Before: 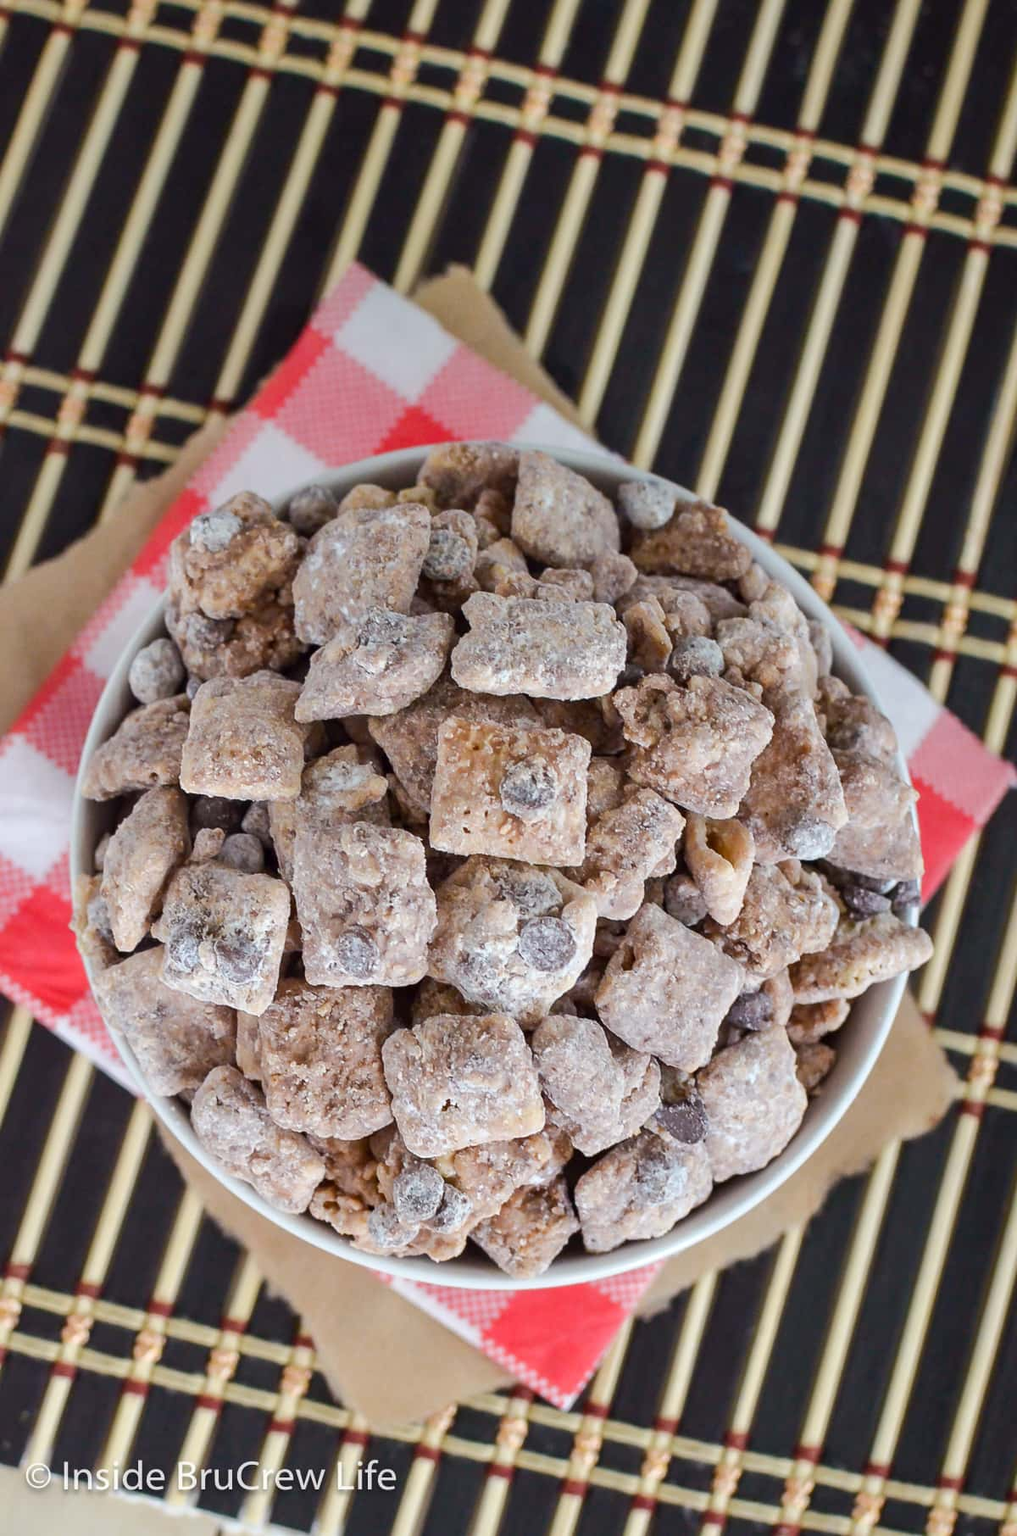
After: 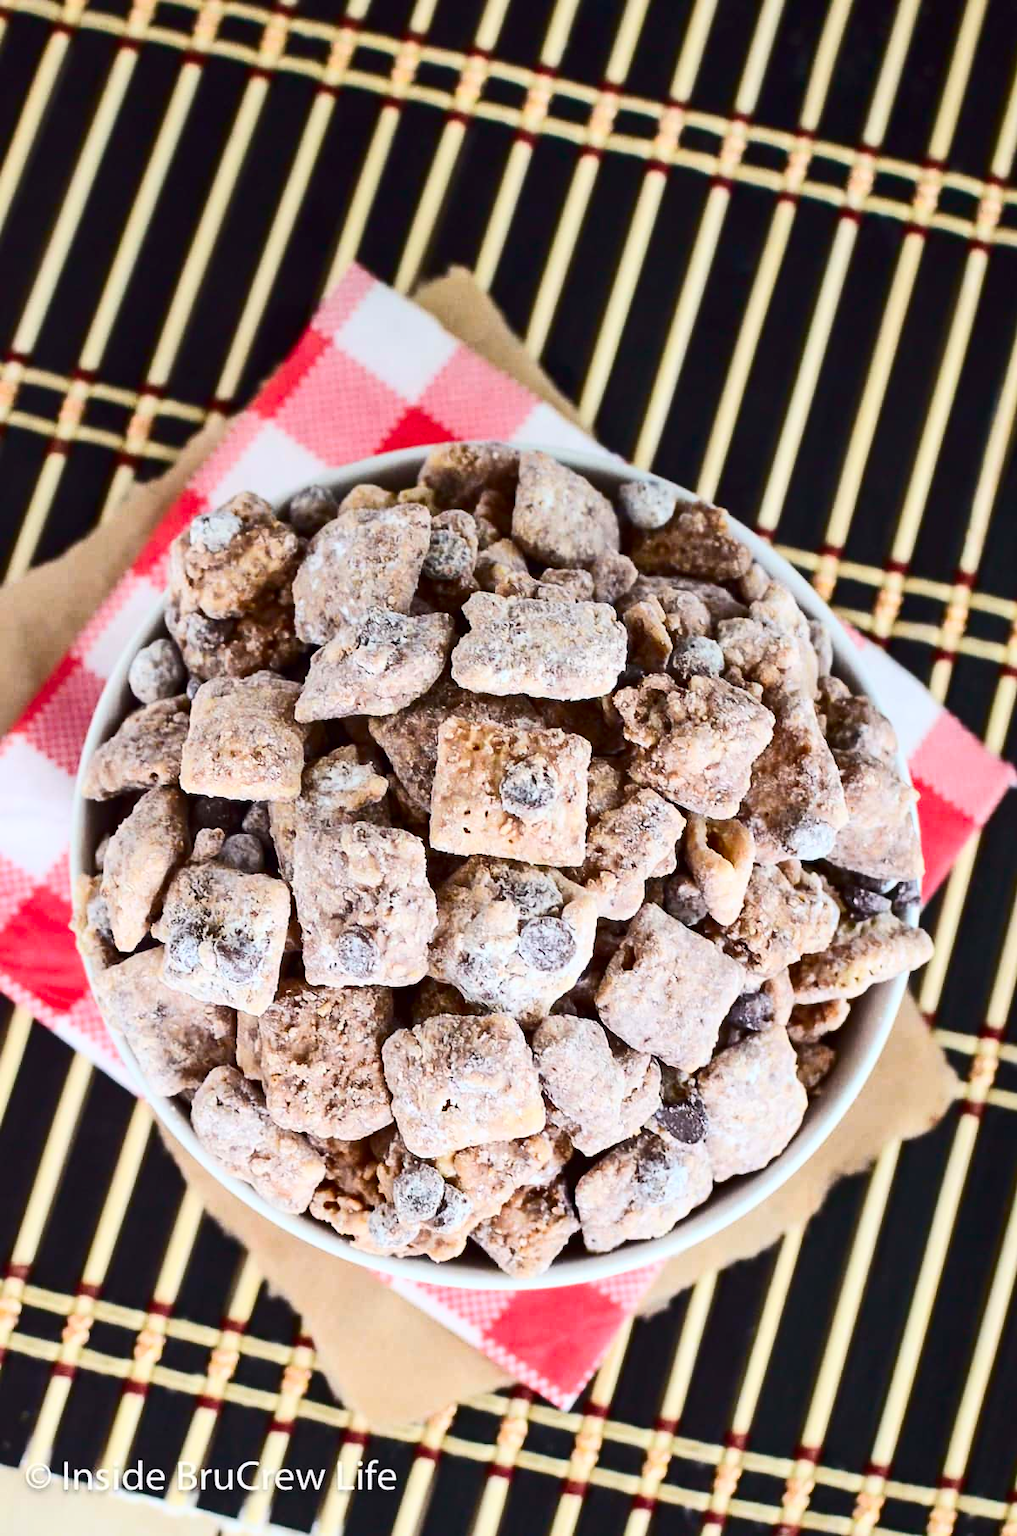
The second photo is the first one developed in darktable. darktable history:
contrast brightness saturation: contrast 0.401, brightness 0.054, saturation 0.253
